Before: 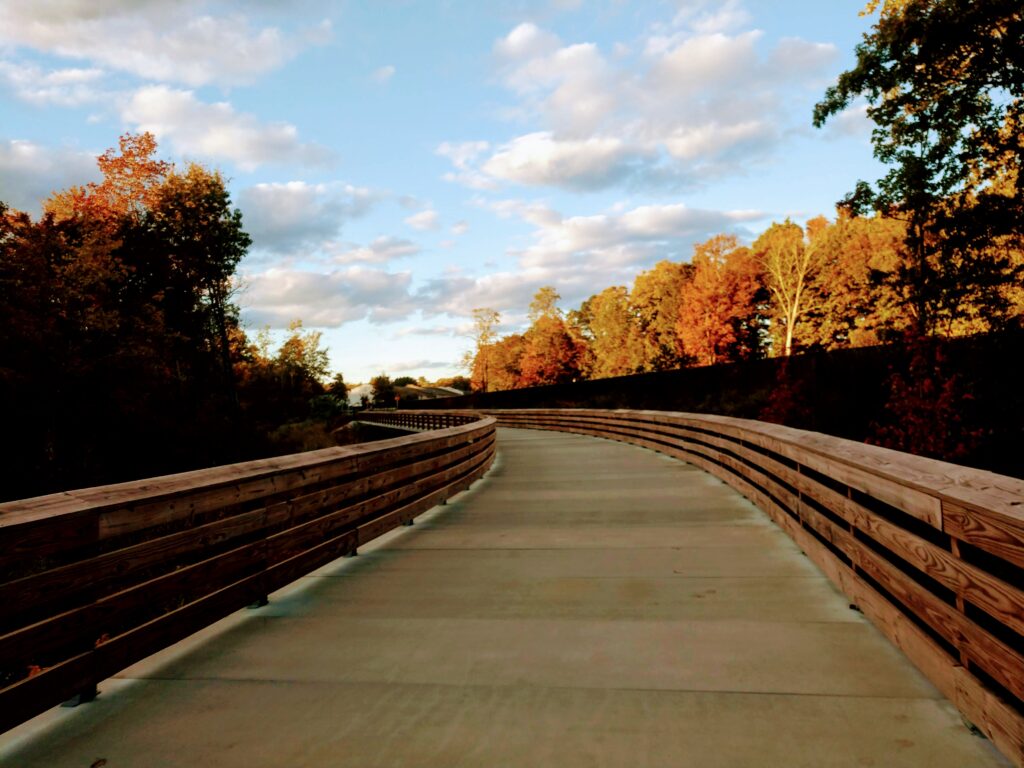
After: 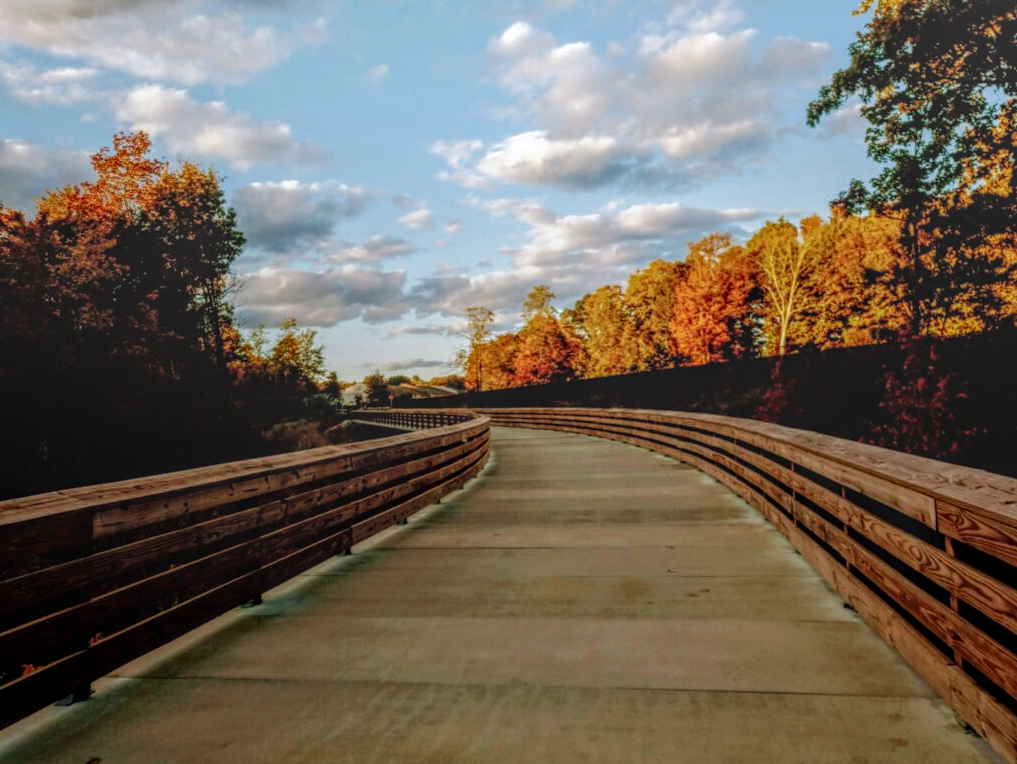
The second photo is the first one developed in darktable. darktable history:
crop and rotate: left 0.614%, top 0.179%, bottom 0.309%
local contrast: highlights 20%, shadows 30%, detail 200%, midtone range 0.2
